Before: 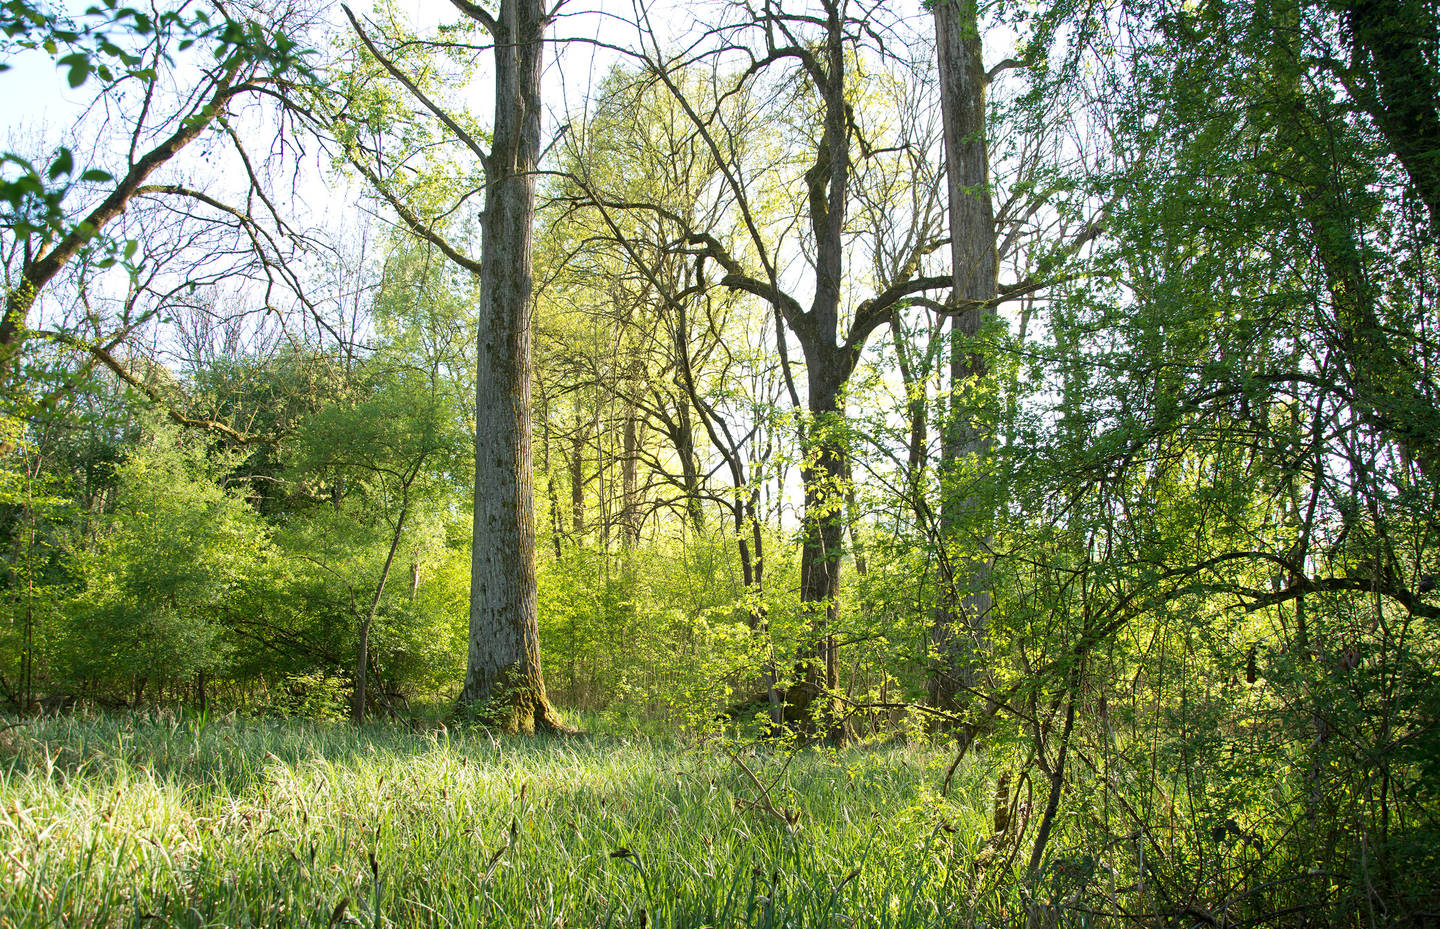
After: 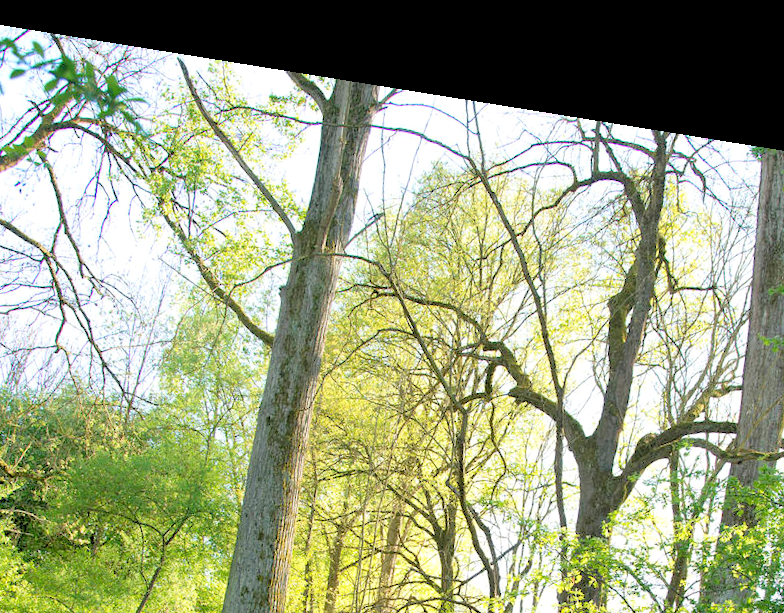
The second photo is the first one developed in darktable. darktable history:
base curve: curves: ch0 [(0, 0) (0.303, 0.277) (1, 1)]
levels: levels [0.072, 0.414, 0.976]
crop: left 19.556%, right 30.401%, bottom 46.458%
rotate and perspective: rotation 9.12°, automatic cropping off
